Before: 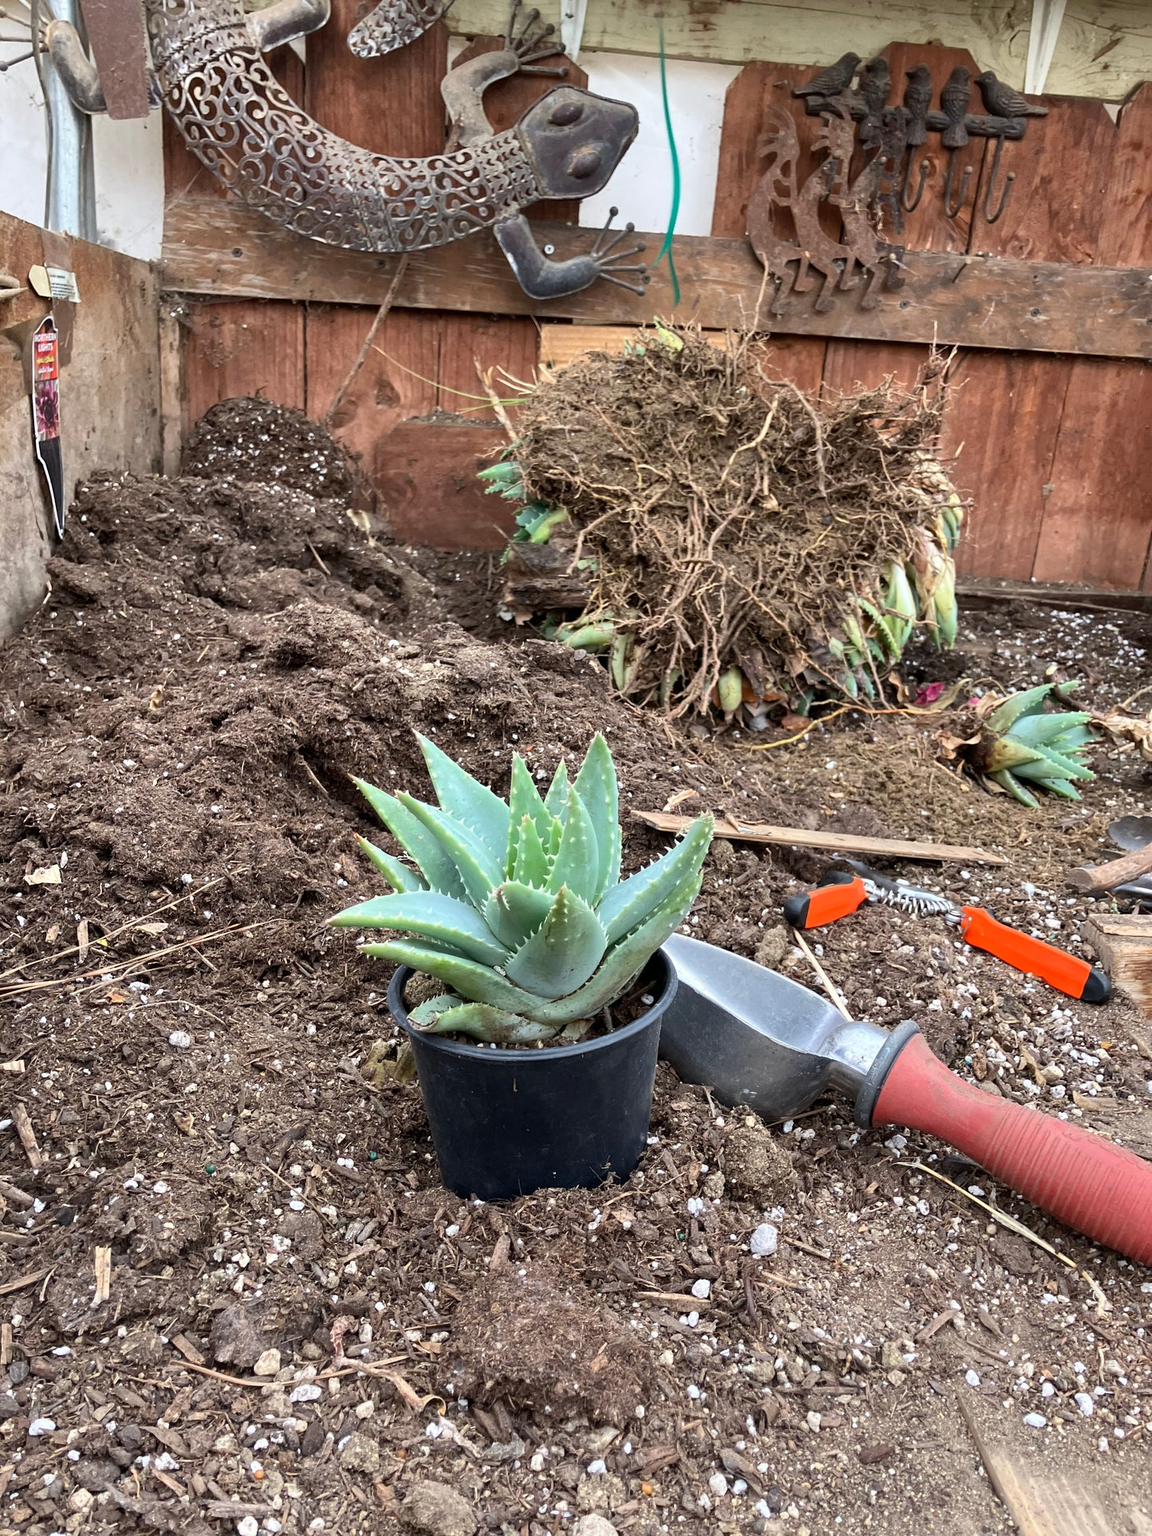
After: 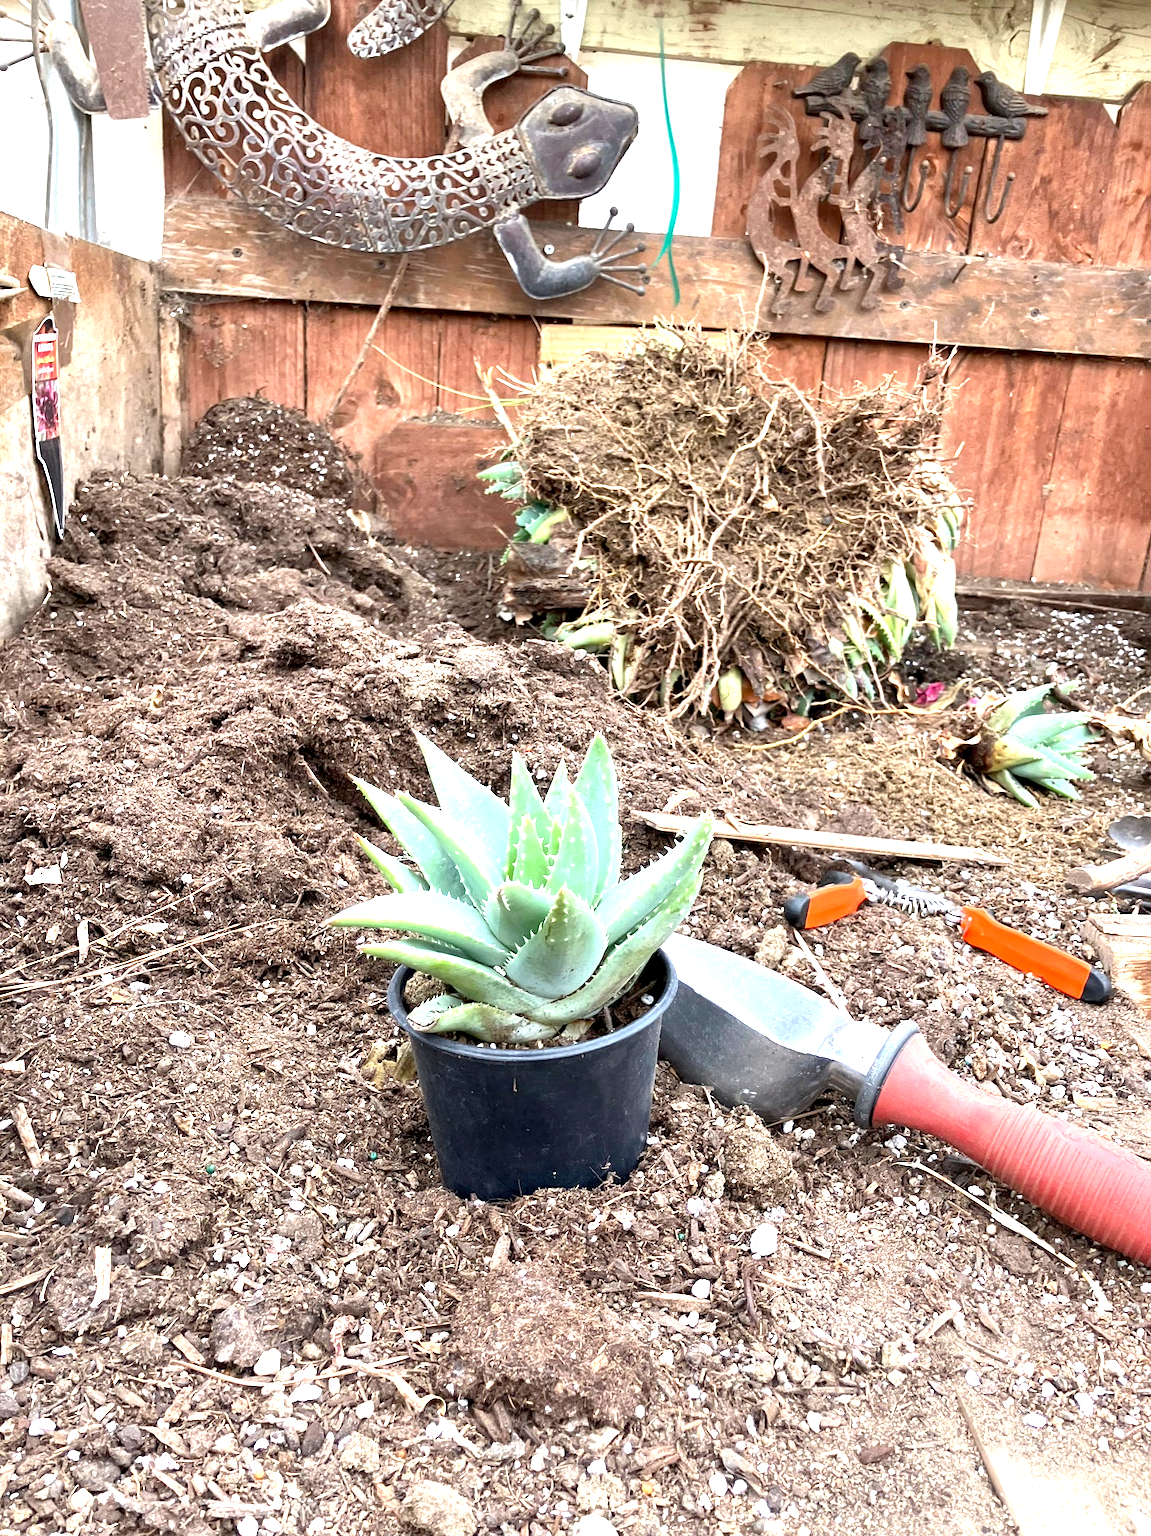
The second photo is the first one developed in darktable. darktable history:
exposure: black level correction 0.001, exposure 1.31 EV
